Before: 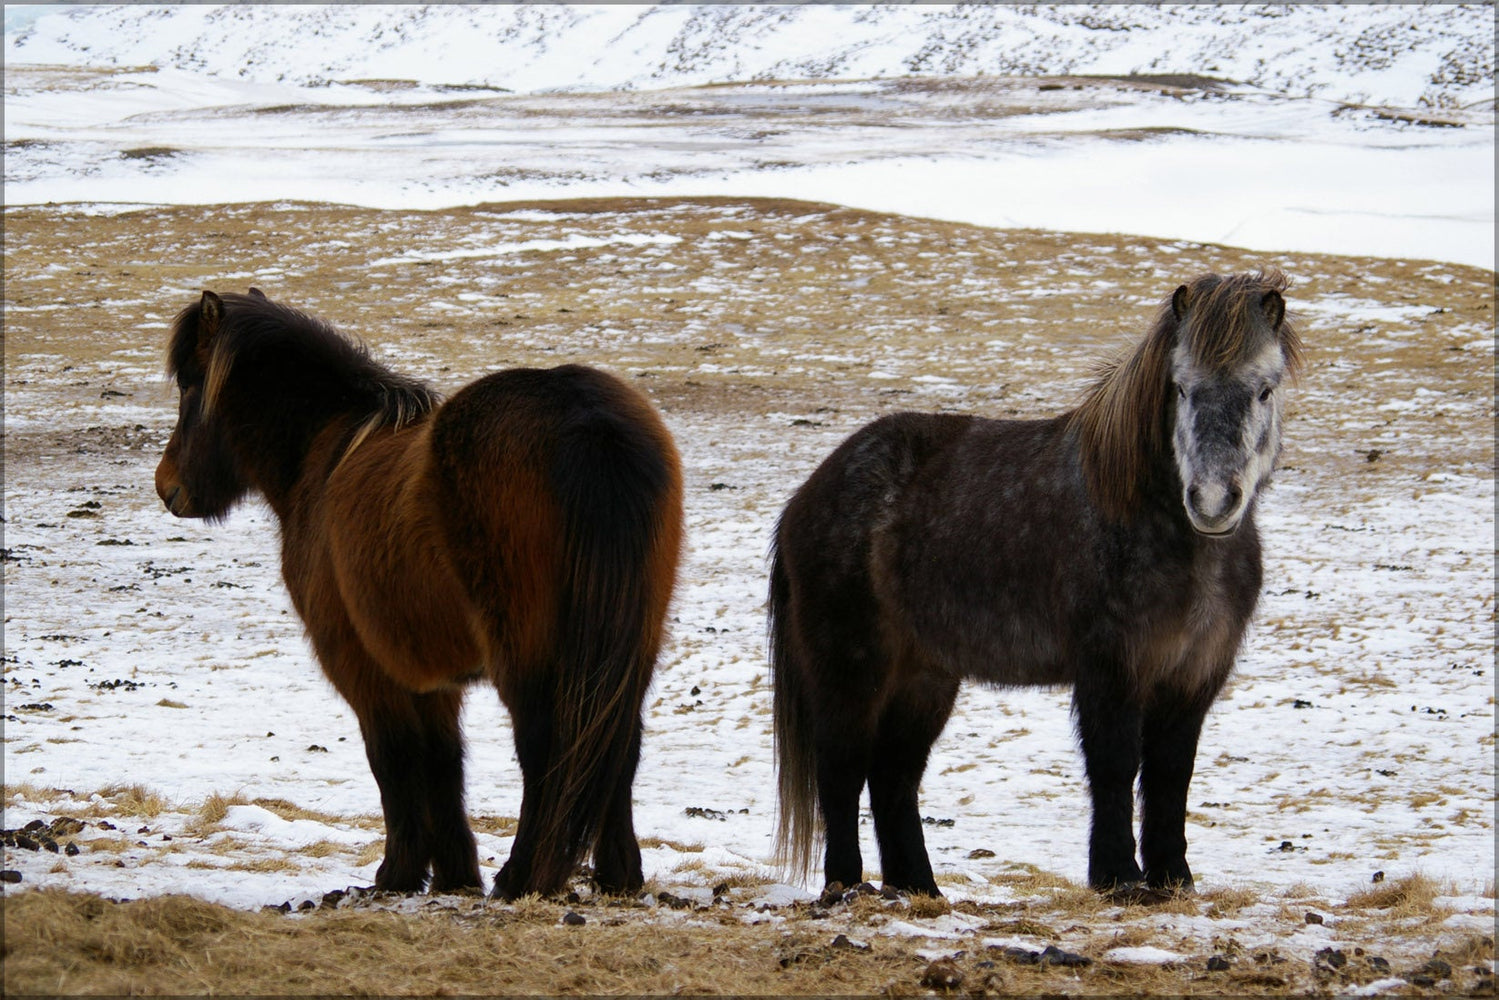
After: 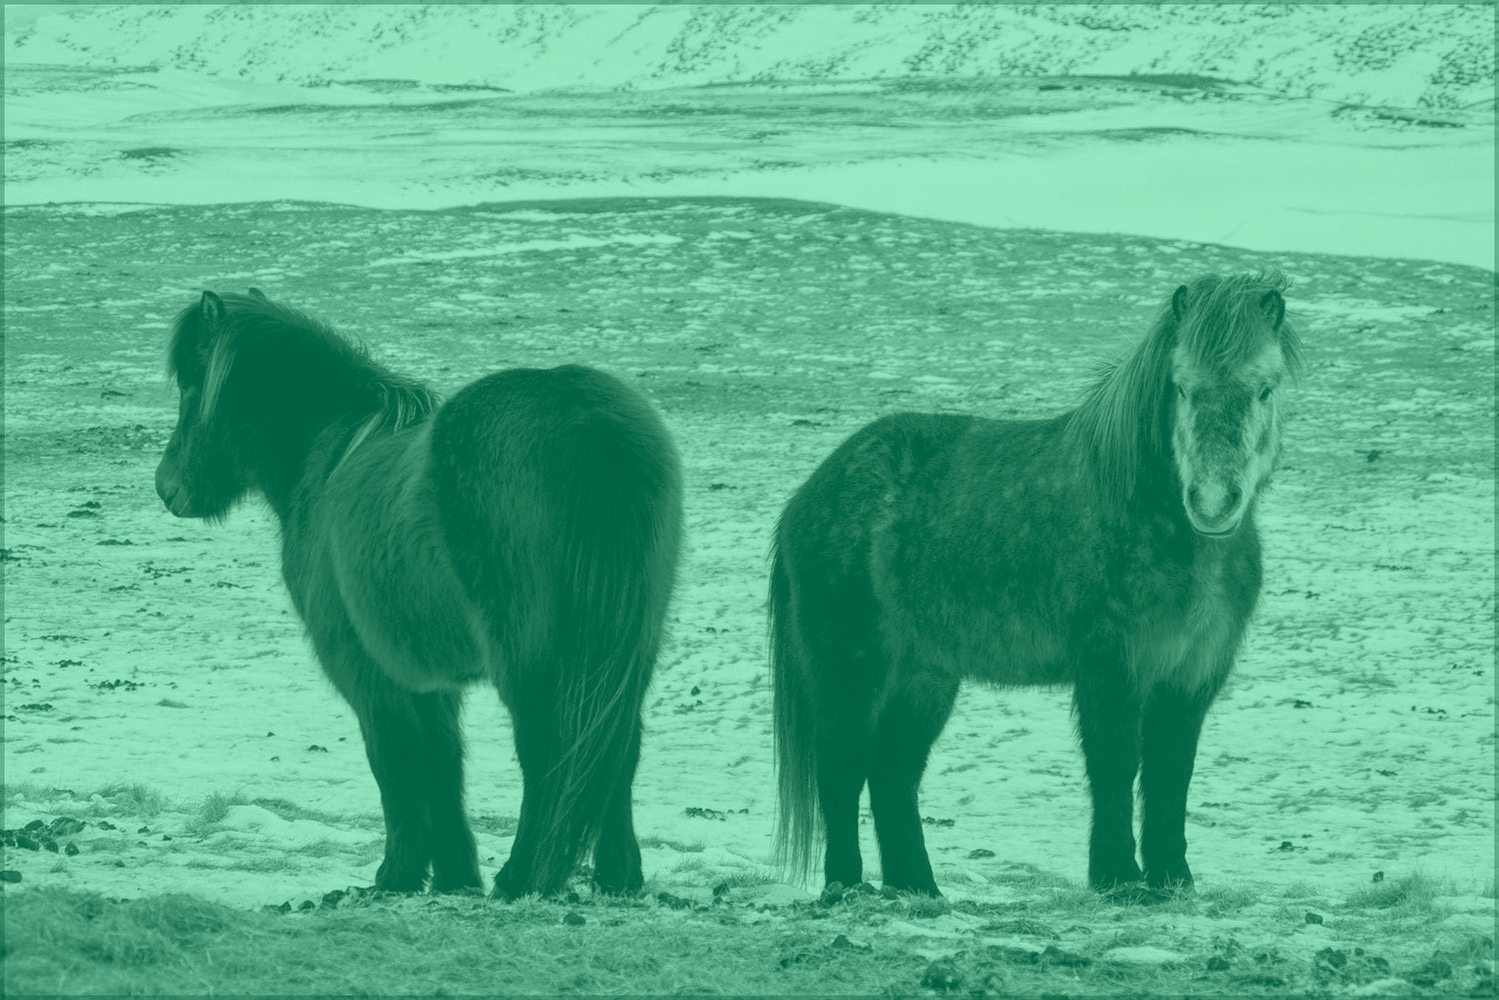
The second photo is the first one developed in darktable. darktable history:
colorize: hue 147.6°, saturation 65%, lightness 21.64%
white balance: red 1.009, blue 0.985
local contrast: highlights 99%, shadows 86%, detail 160%, midtone range 0.2
exposure: compensate highlight preservation false
